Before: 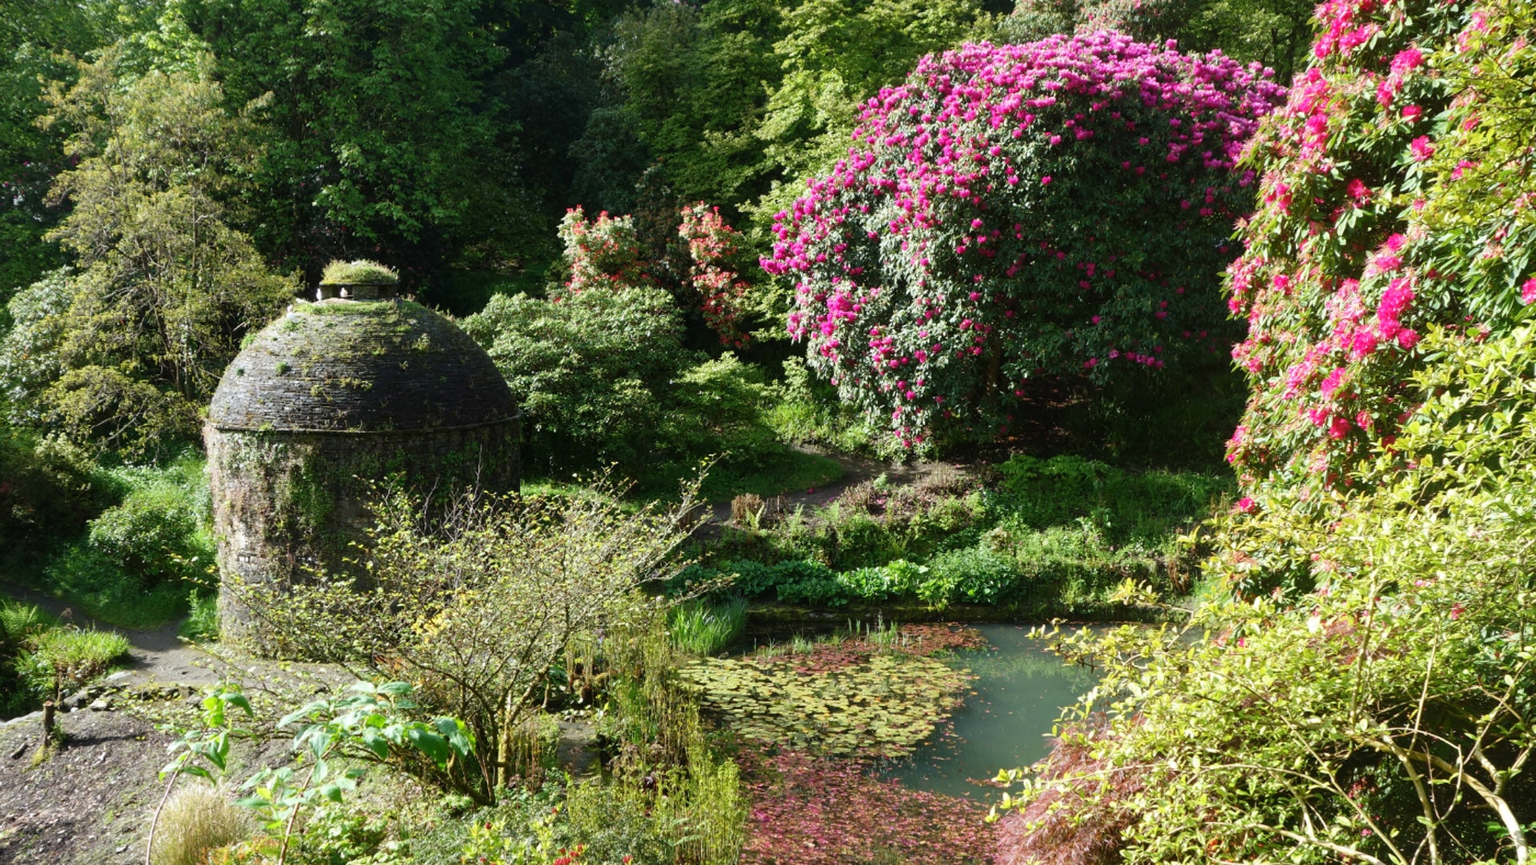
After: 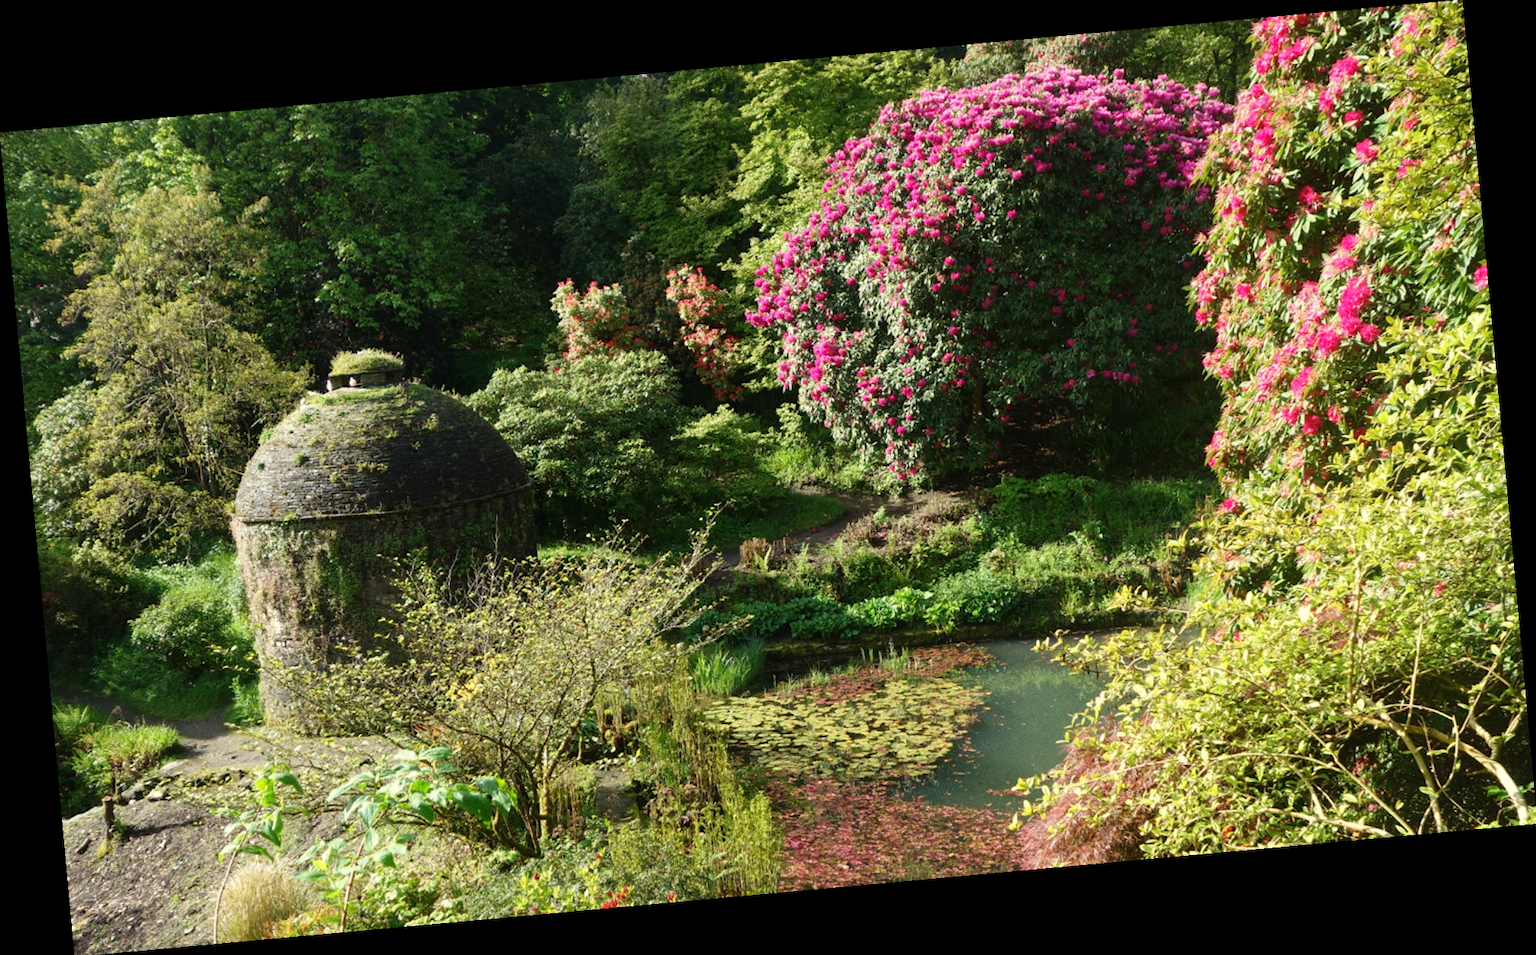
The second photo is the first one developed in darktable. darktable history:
grain: coarseness 0.47 ISO
rotate and perspective: rotation -5.2°, automatic cropping off
white balance: red 1.029, blue 0.92
